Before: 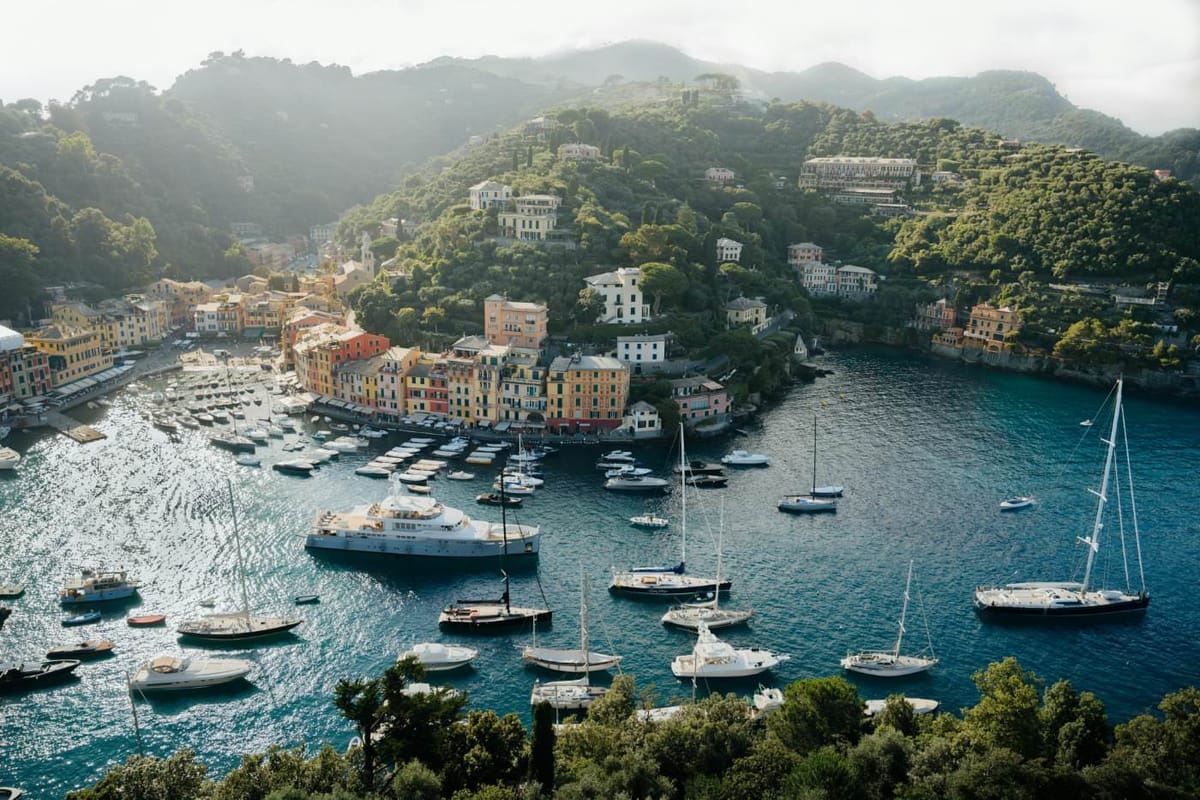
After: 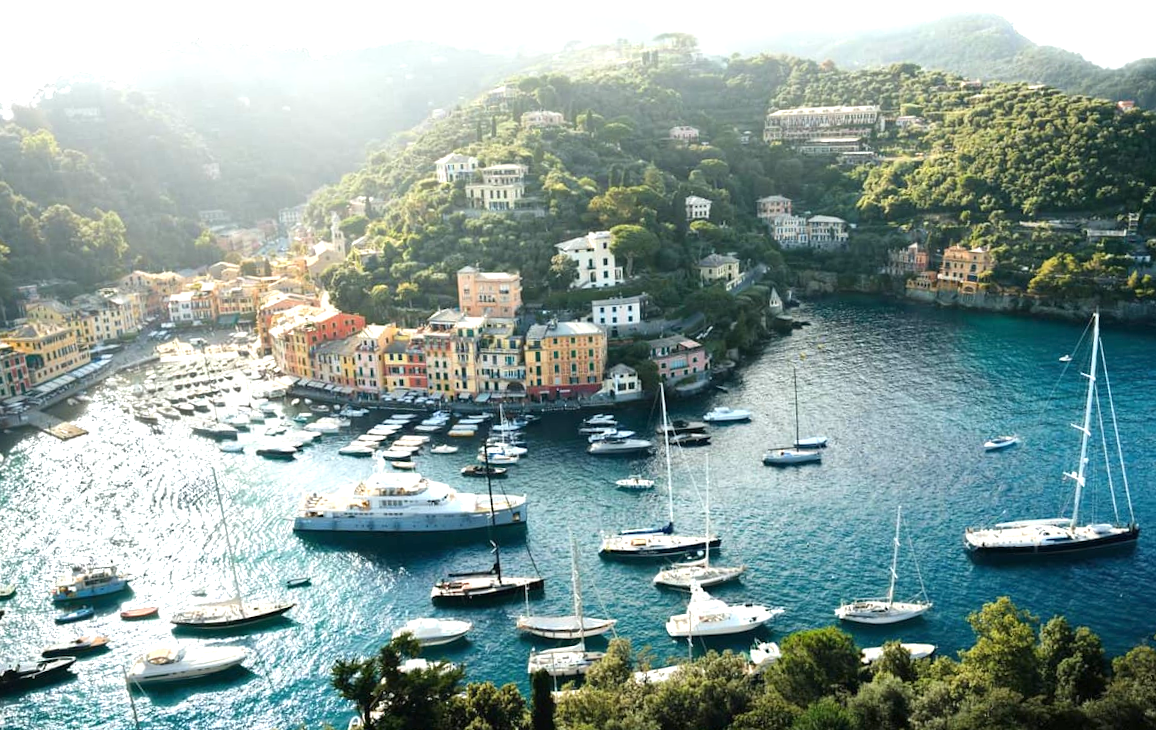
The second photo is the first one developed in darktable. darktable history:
exposure: black level correction 0, exposure 1 EV, compensate exposure bias true, compensate highlight preservation false
rotate and perspective: rotation -3.52°, crop left 0.036, crop right 0.964, crop top 0.081, crop bottom 0.919
